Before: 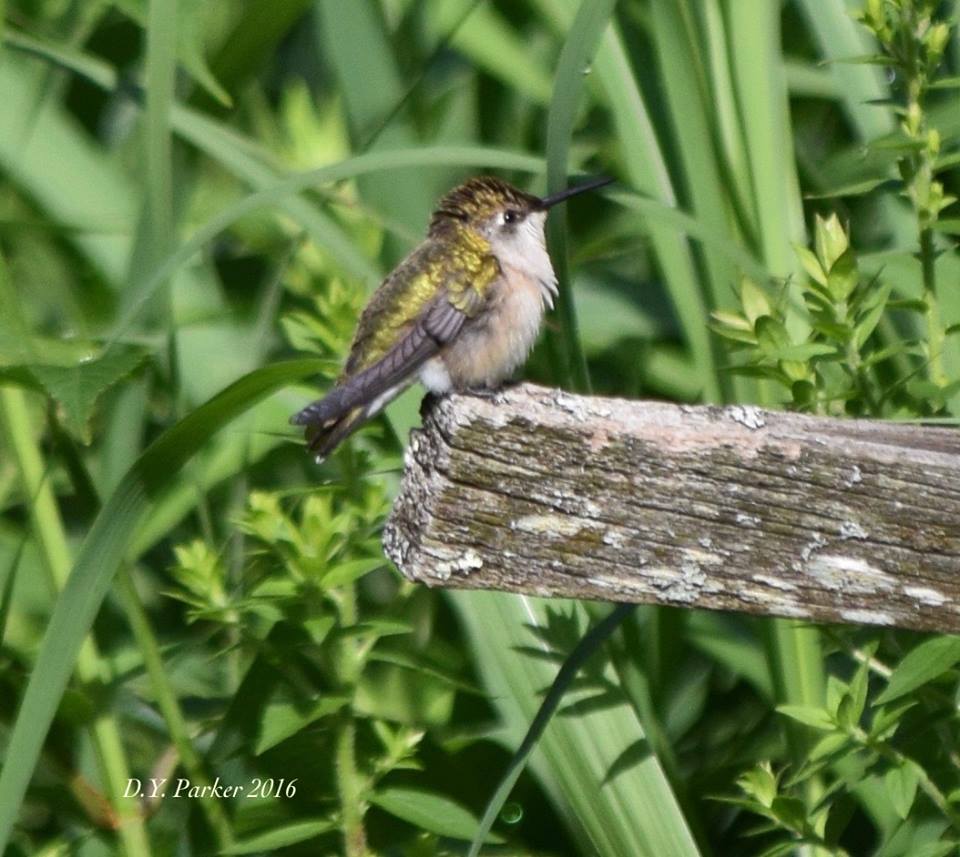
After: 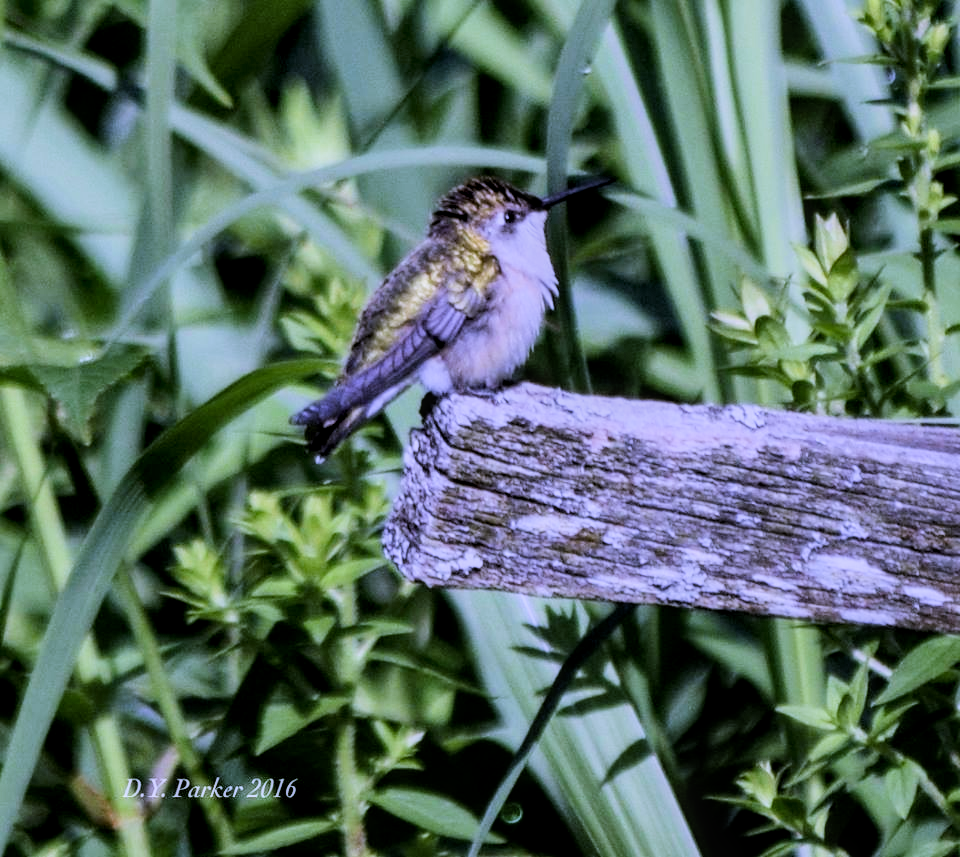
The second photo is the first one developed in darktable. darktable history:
local contrast: on, module defaults
white balance: red 0.98, blue 1.61
filmic rgb: black relative exposure -5 EV, hardness 2.88, contrast 1.4
